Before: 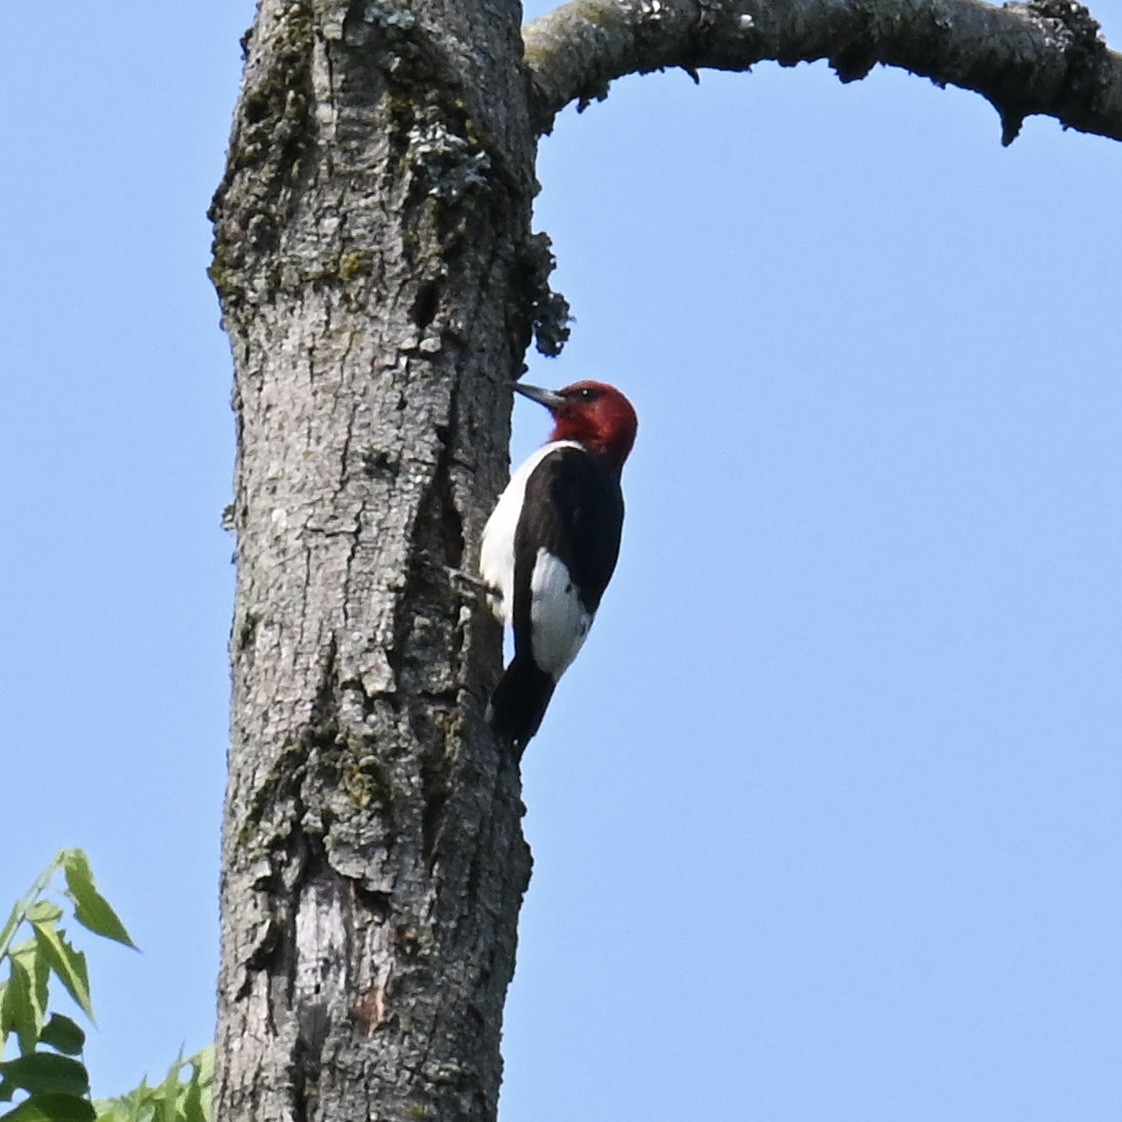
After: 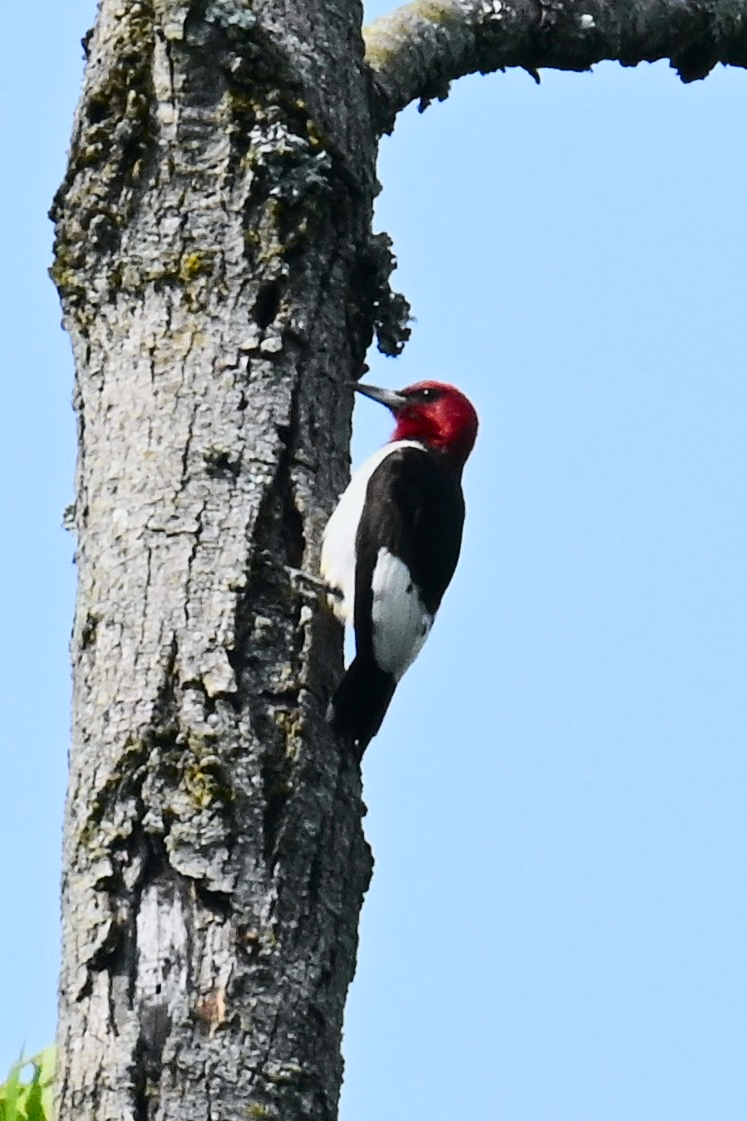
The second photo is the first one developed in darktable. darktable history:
crop and rotate: left 14.292%, right 19.041%
tone curve: curves: ch0 [(0, 0) (0.11, 0.081) (0.256, 0.259) (0.398, 0.475) (0.498, 0.611) (0.65, 0.757) (0.835, 0.883) (1, 0.961)]; ch1 [(0, 0) (0.346, 0.307) (0.408, 0.369) (0.453, 0.457) (0.482, 0.479) (0.502, 0.498) (0.521, 0.51) (0.553, 0.554) (0.618, 0.65) (0.693, 0.727) (1, 1)]; ch2 [(0, 0) (0.358, 0.362) (0.434, 0.46) (0.485, 0.494) (0.5, 0.494) (0.511, 0.508) (0.537, 0.55) (0.579, 0.599) (0.621, 0.693) (1, 1)], color space Lab, independent channels, preserve colors none
